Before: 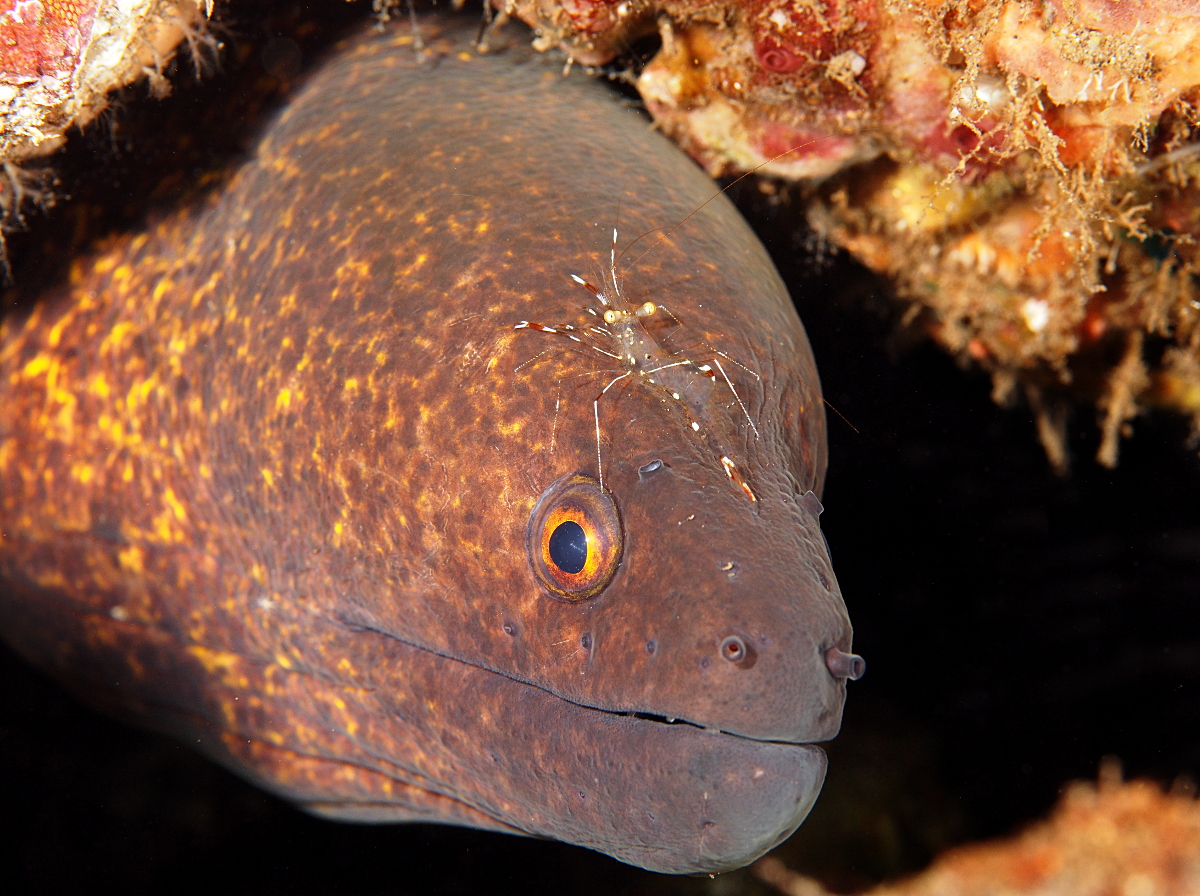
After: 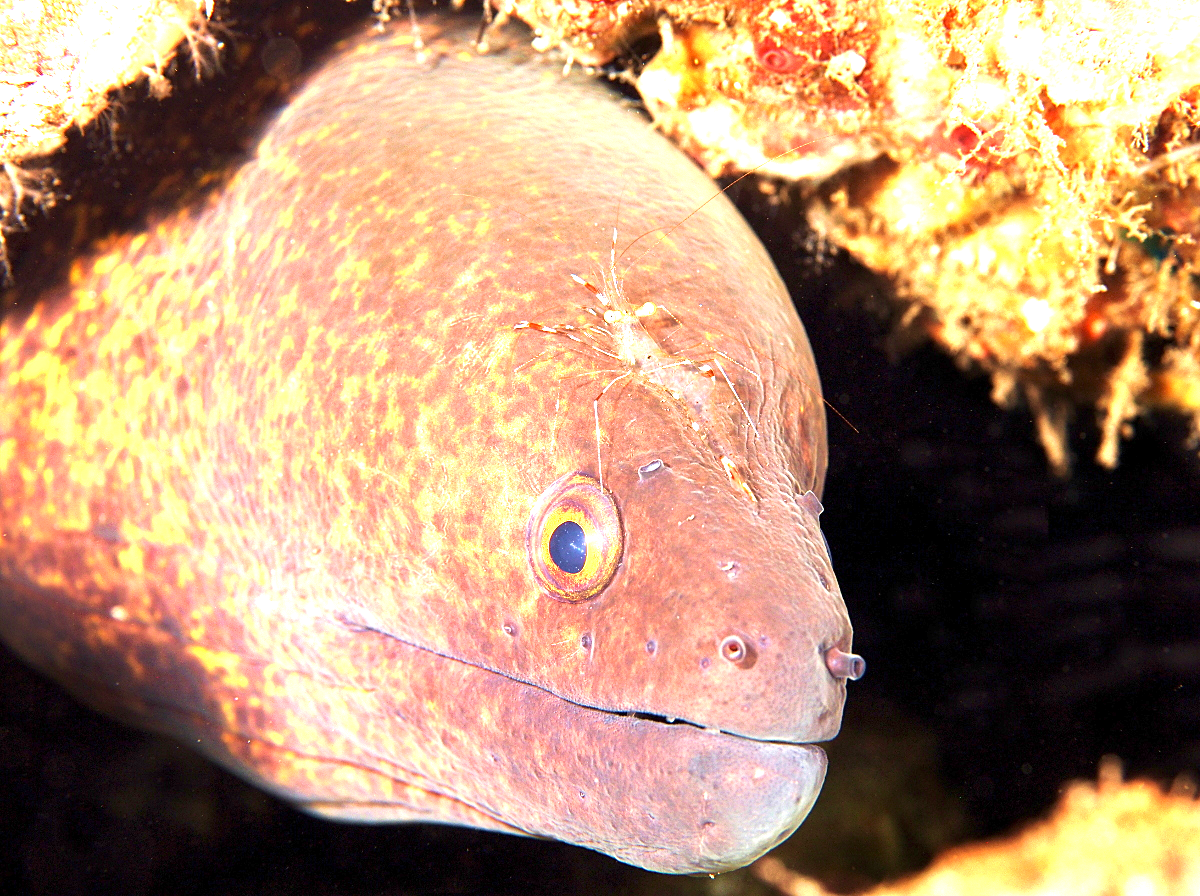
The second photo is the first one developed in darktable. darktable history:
velvia: strength 45.62%
exposure: exposure 2.037 EV, compensate highlight preservation false
